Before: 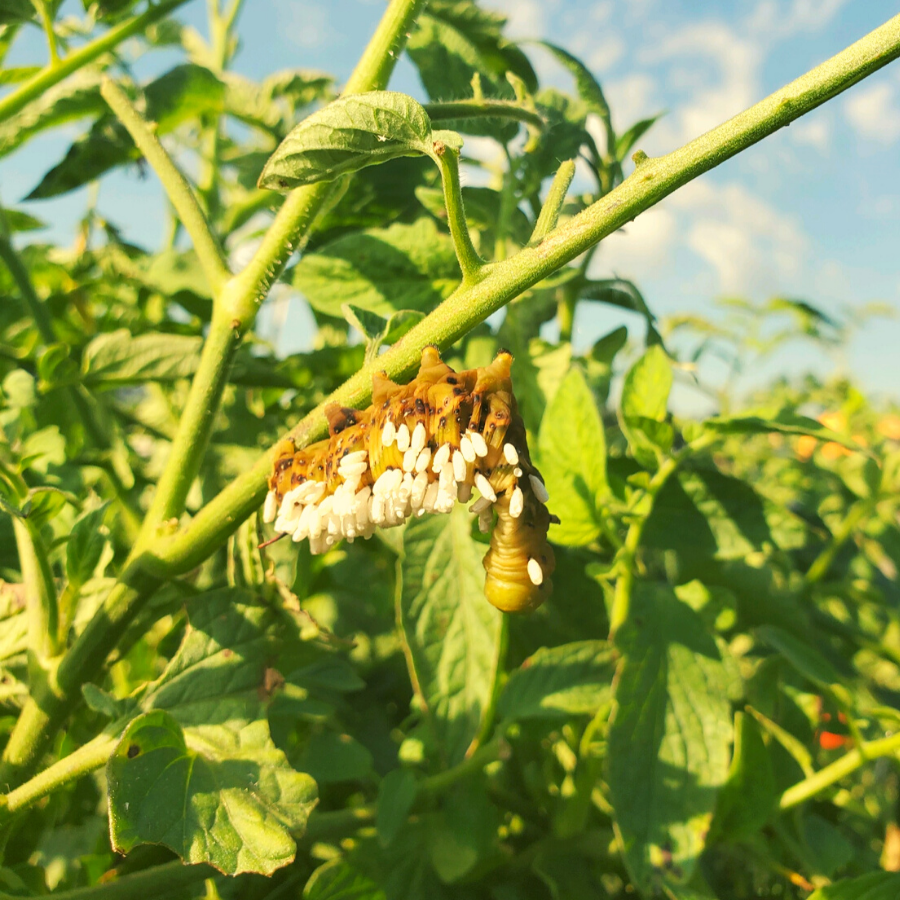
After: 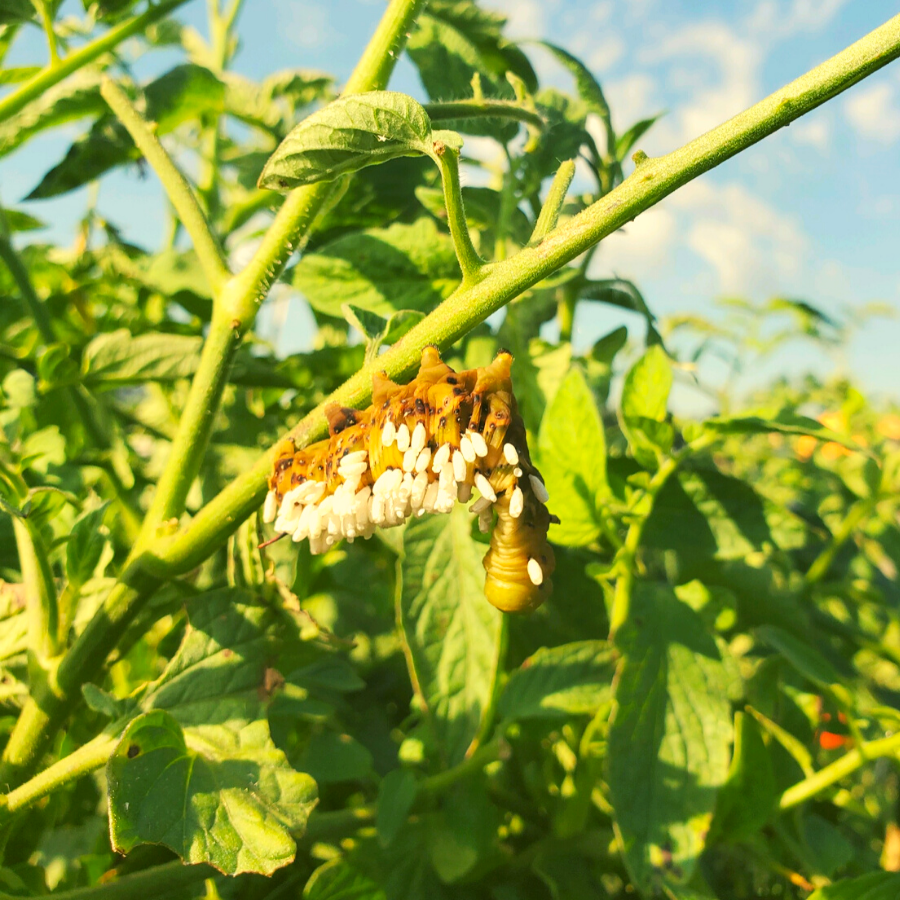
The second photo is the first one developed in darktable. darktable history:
contrast brightness saturation: contrast 0.1, brightness 0.028, saturation 0.092
